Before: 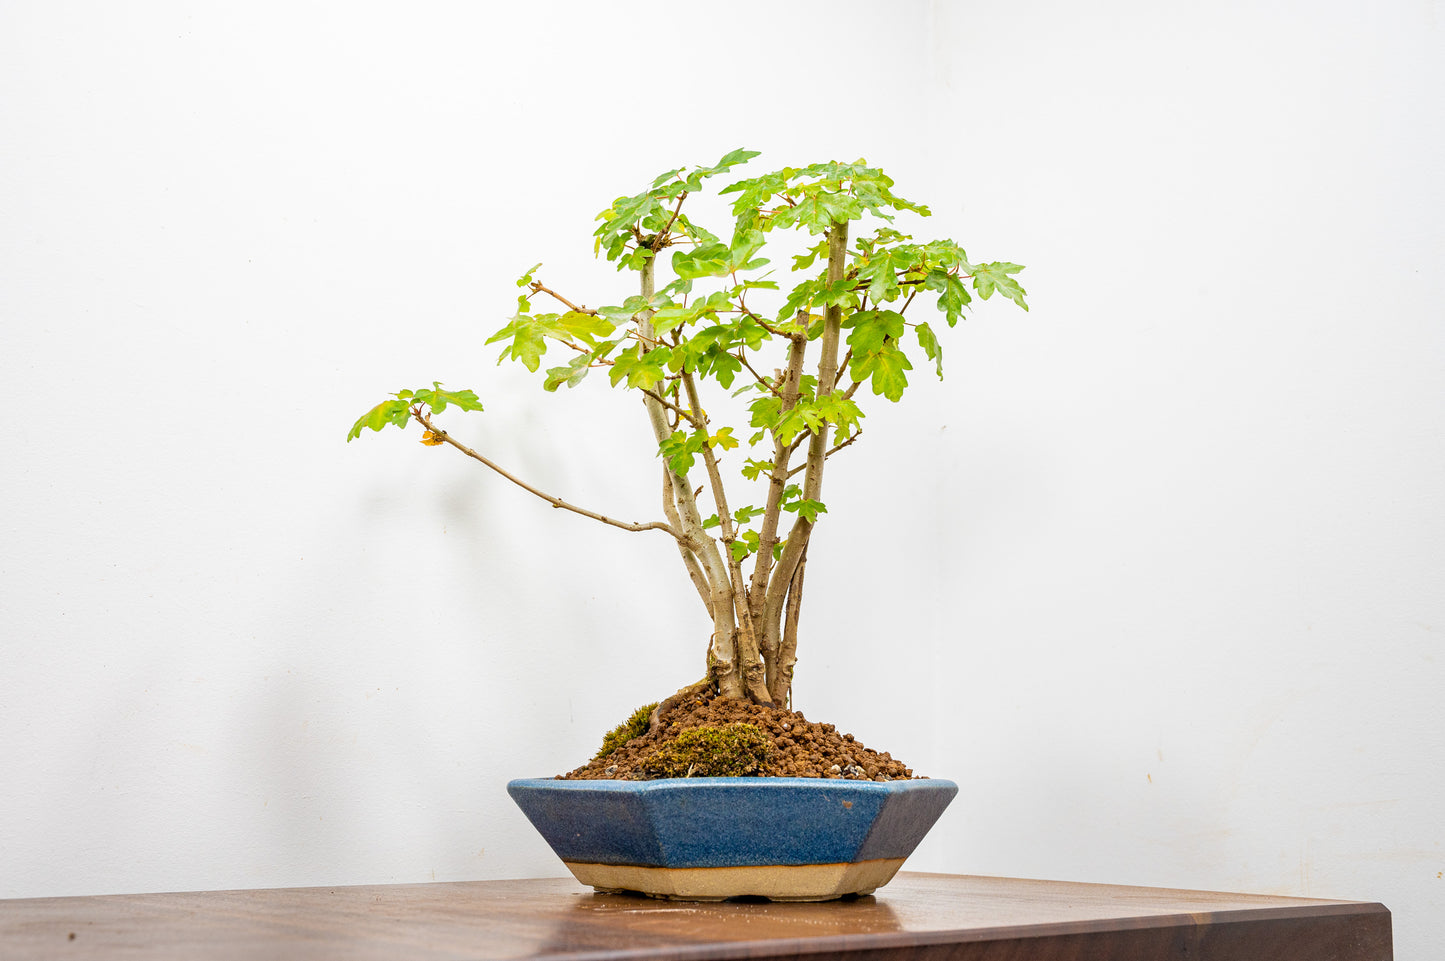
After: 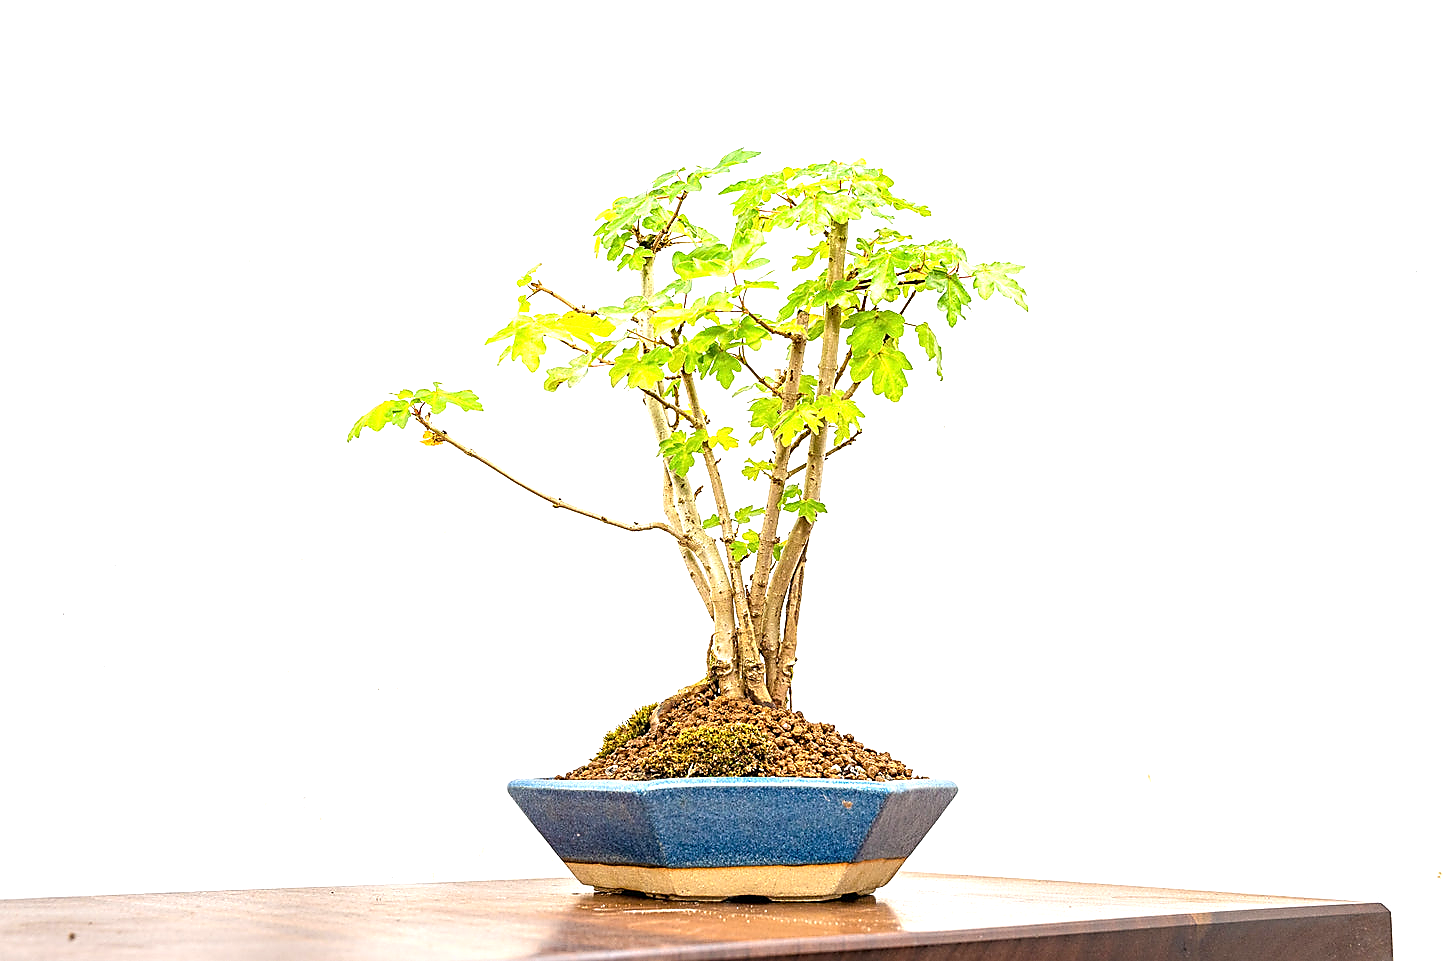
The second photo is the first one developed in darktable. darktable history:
sharpen: radius 1.419, amount 1.244, threshold 0.795
exposure: exposure 0.995 EV, compensate highlight preservation false
